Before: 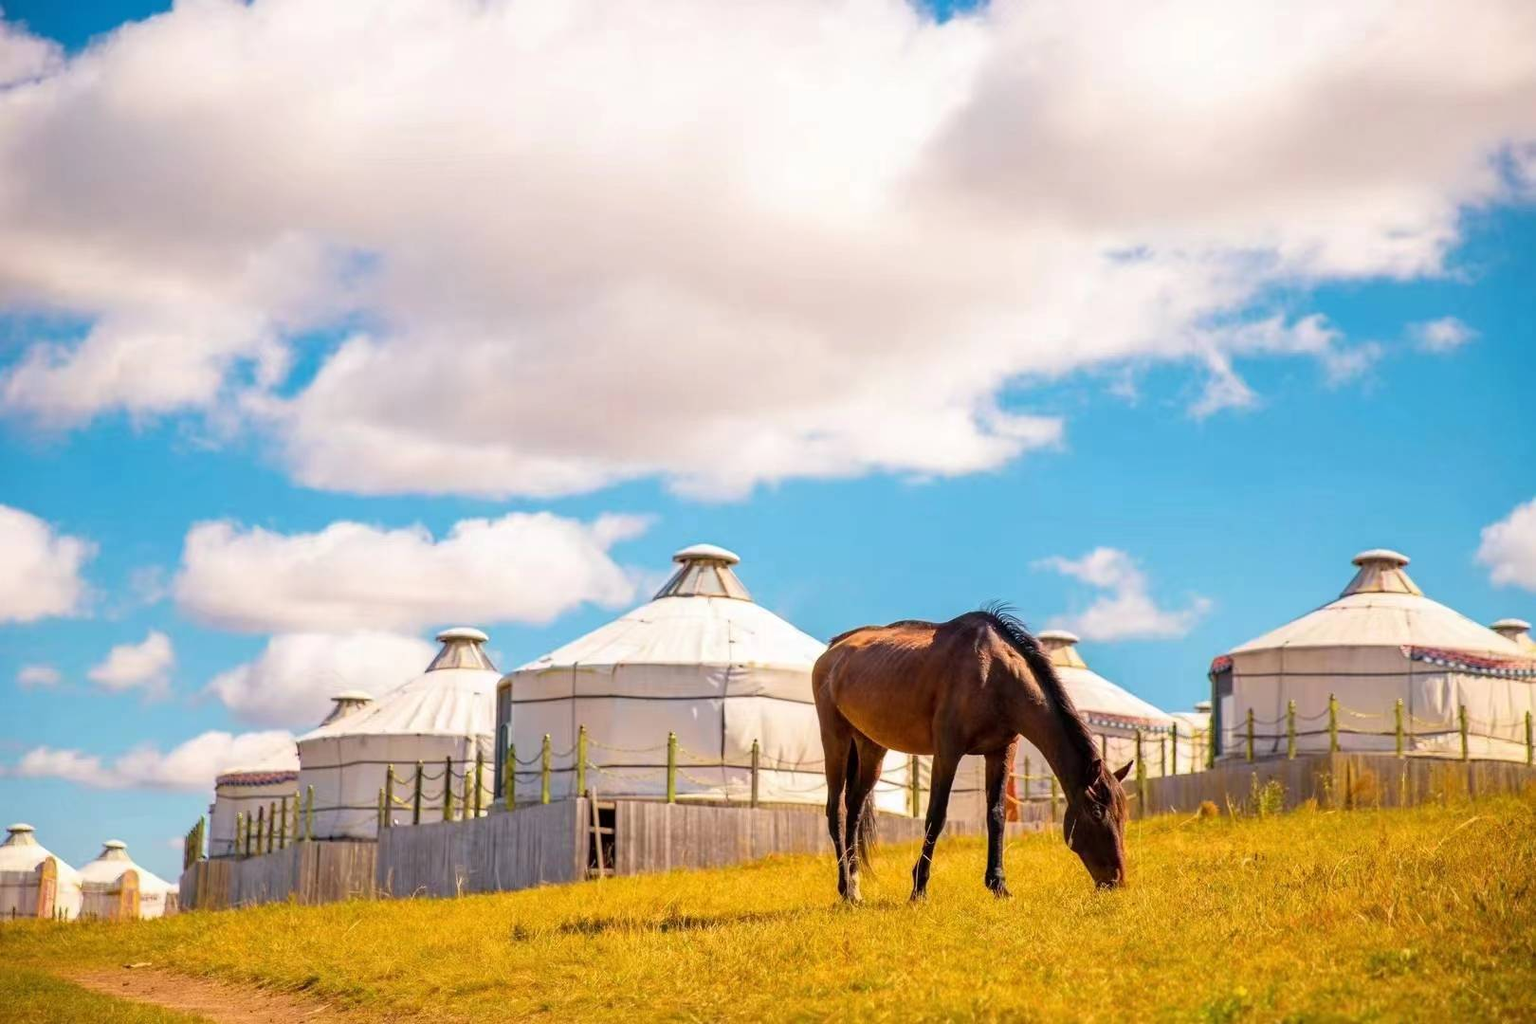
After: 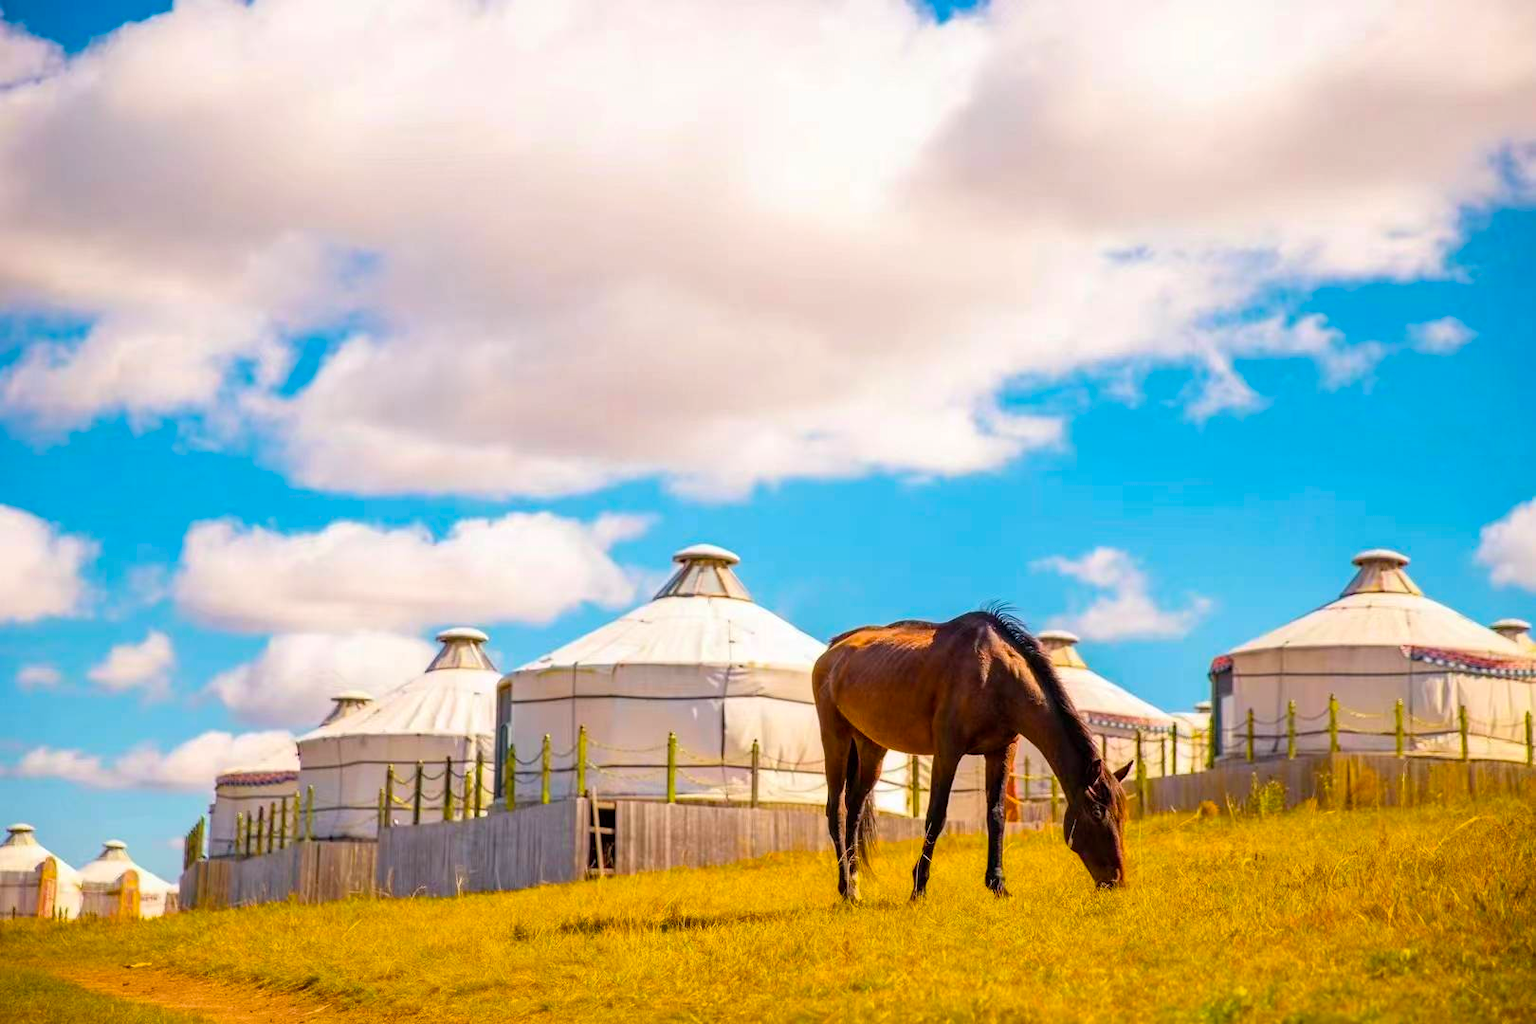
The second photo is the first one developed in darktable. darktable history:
color balance rgb: perceptual saturation grading › global saturation 25.455%, global vibrance 20%
